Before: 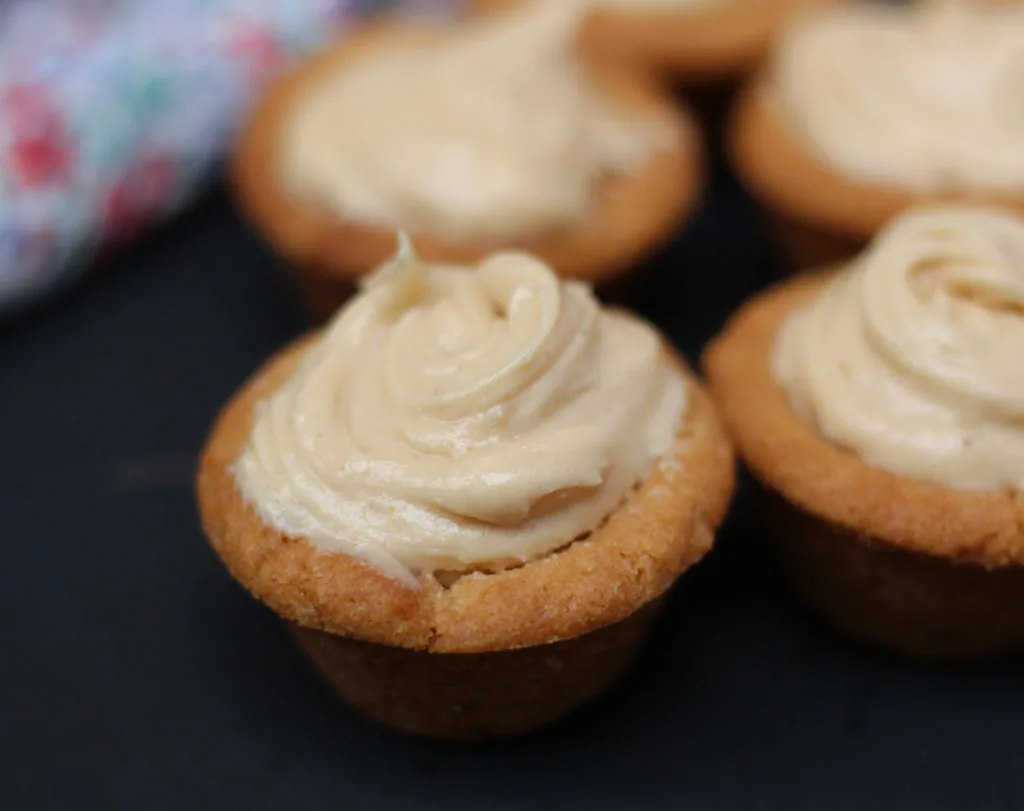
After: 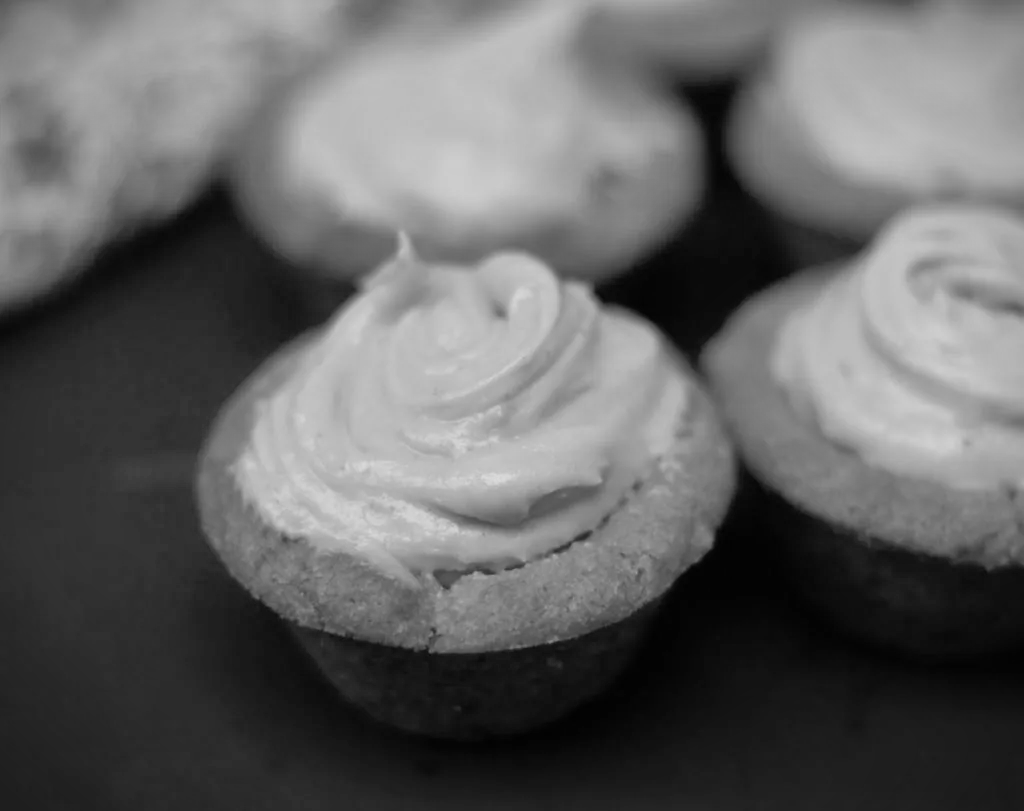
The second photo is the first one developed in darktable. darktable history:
vignetting: fall-off start 89.53%, fall-off radius 43.86%, width/height ratio 1.161, unbound false
color calibration: output gray [0.21, 0.42, 0.37, 0], gray › normalize channels true, illuminant as shot in camera, x 0.358, y 0.373, temperature 4628.91 K, gamut compression 0.015
tone equalizer: -7 EV 0.163 EV, -6 EV 0.591 EV, -5 EV 1.14 EV, -4 EV 1.35 EV, -3 EV 1.13 EV, -2 EV 0.6 EV, -1 EV 0.152 EV
